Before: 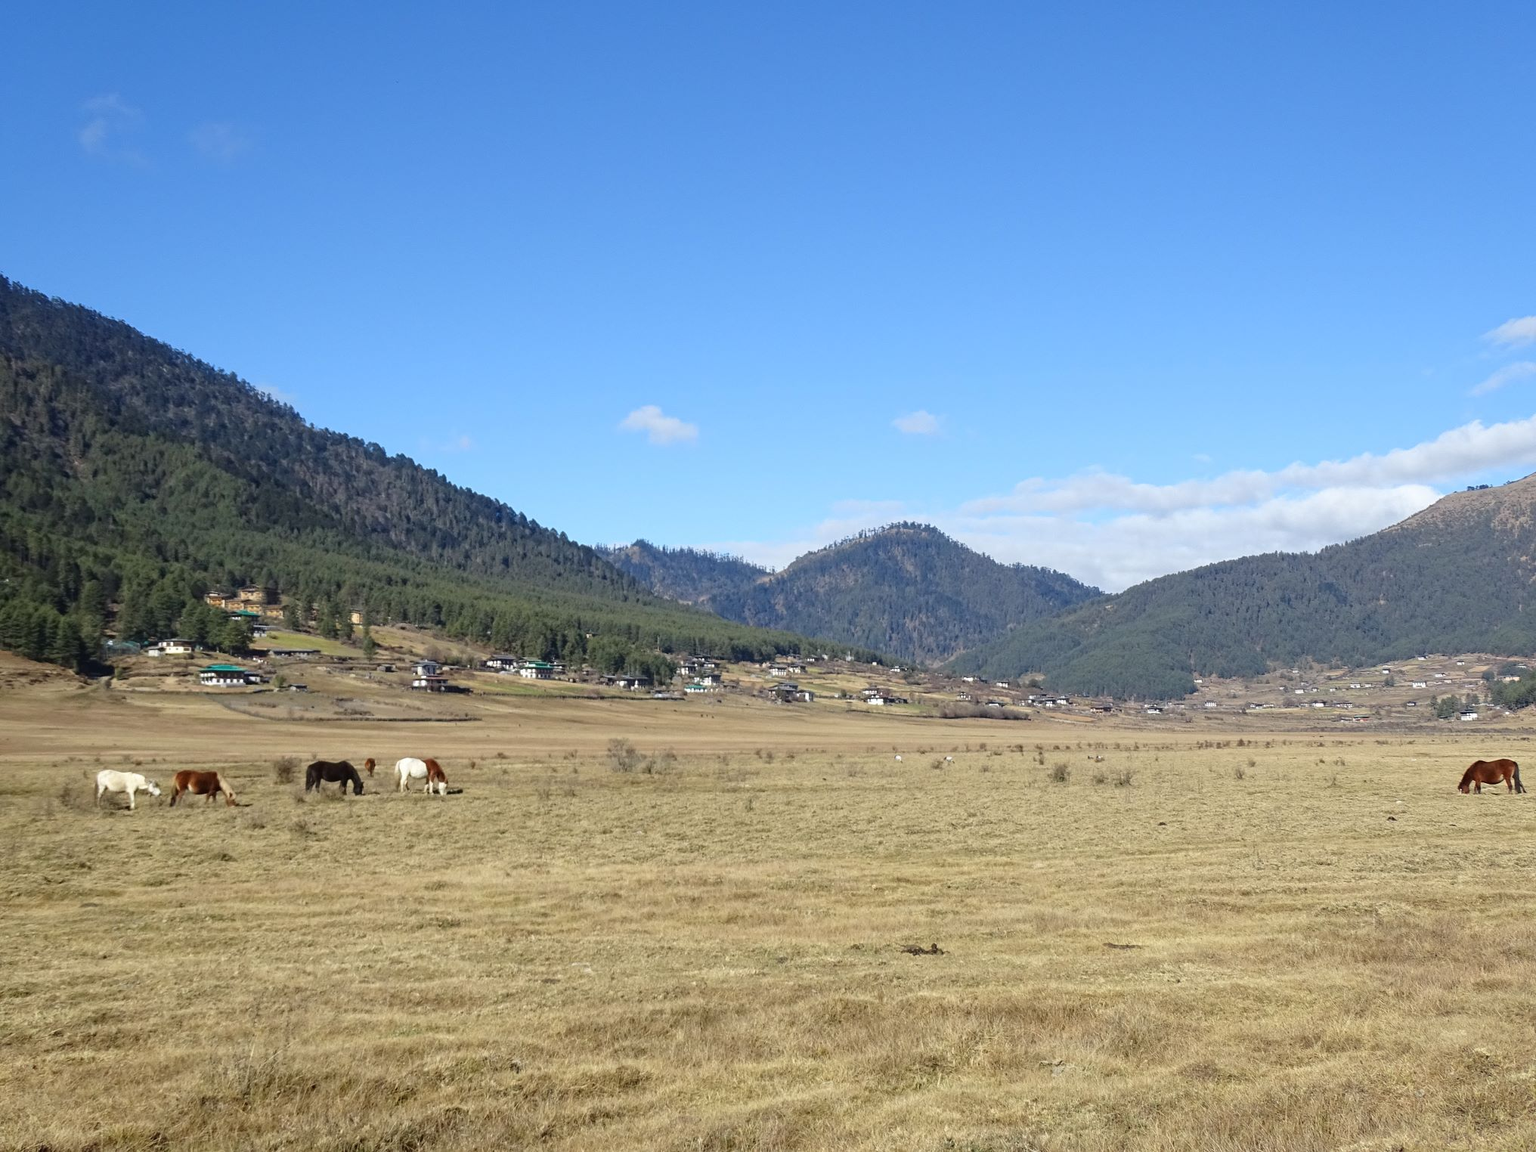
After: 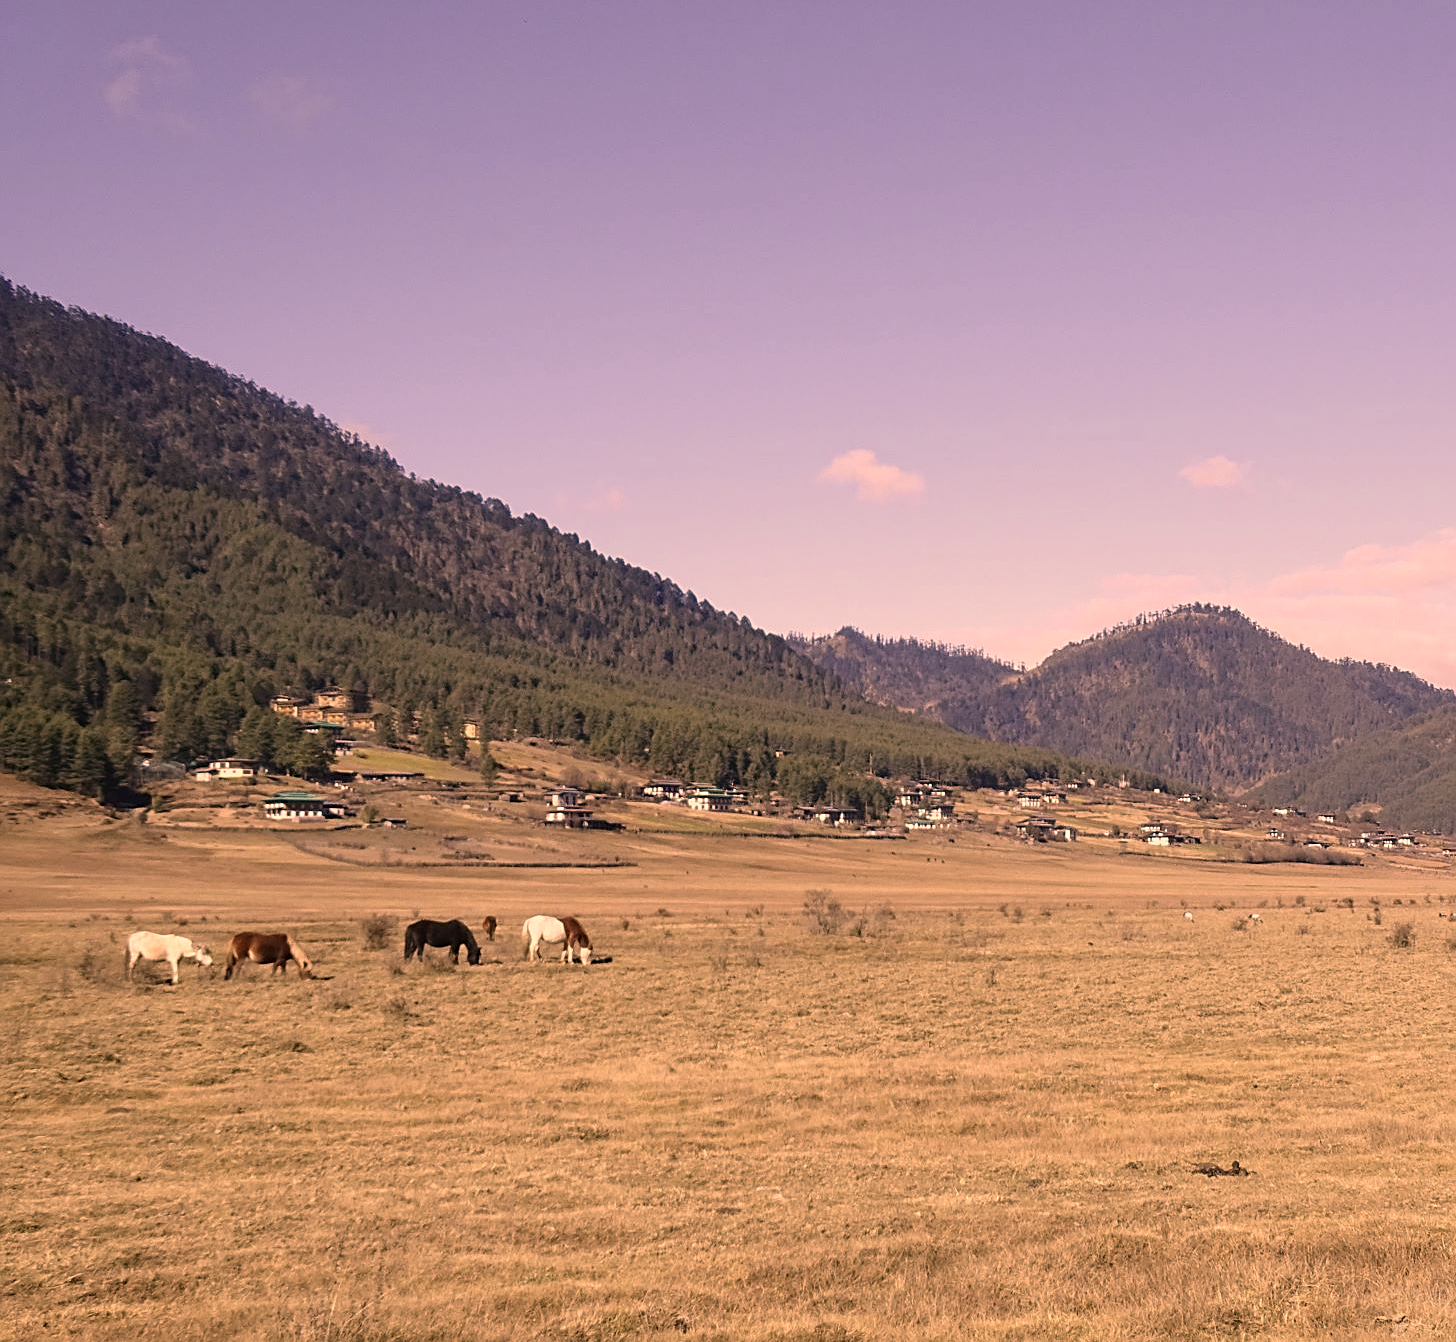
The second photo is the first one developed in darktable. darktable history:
color correction: highlights a* 39.51, highlights b* 39.83, saturation 0.693
sharpen: on, module defaults
crop: top 5.746%, right 27.843%, bottom 5.688%
